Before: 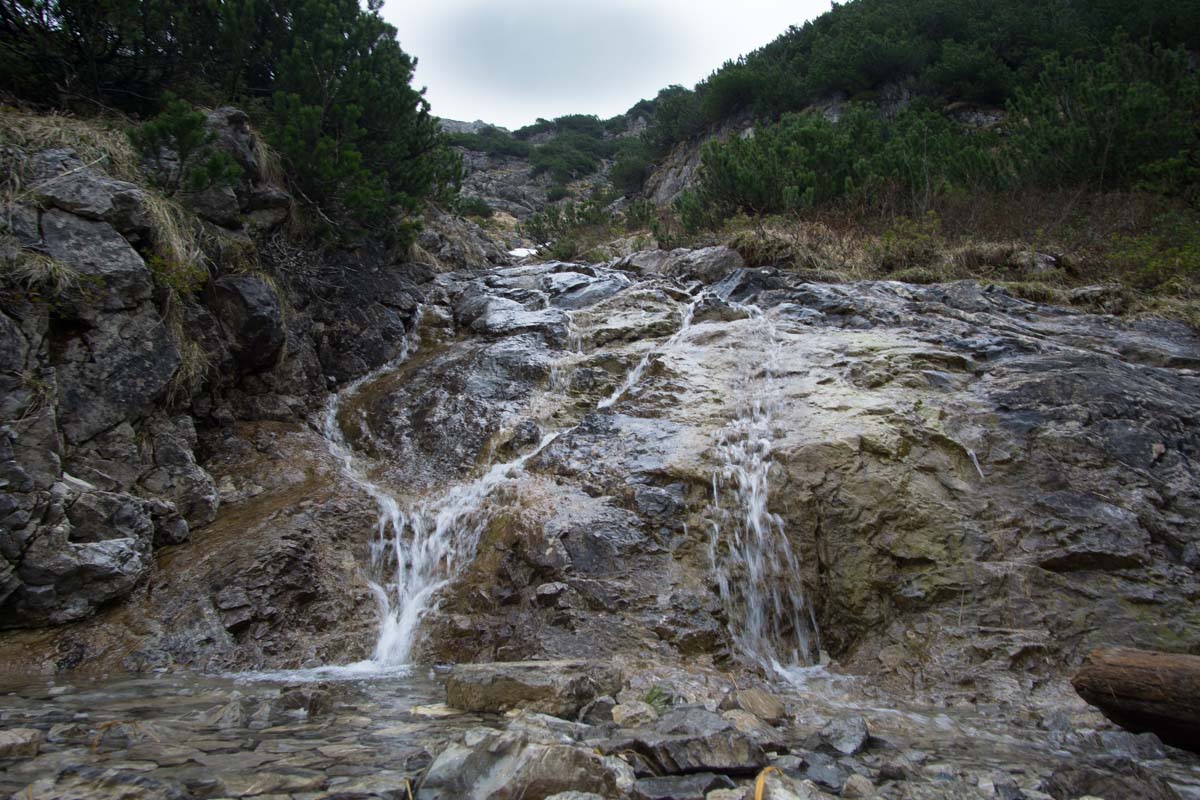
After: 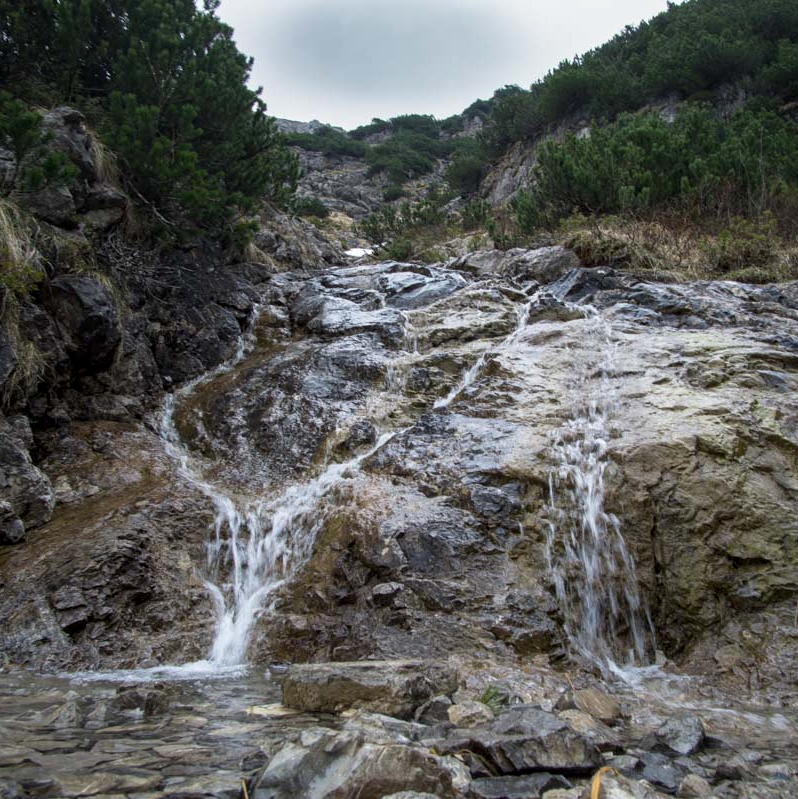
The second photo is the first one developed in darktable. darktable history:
local contrast: on, module defaults
crop and rotate: left 13.732%, right 19.715%
